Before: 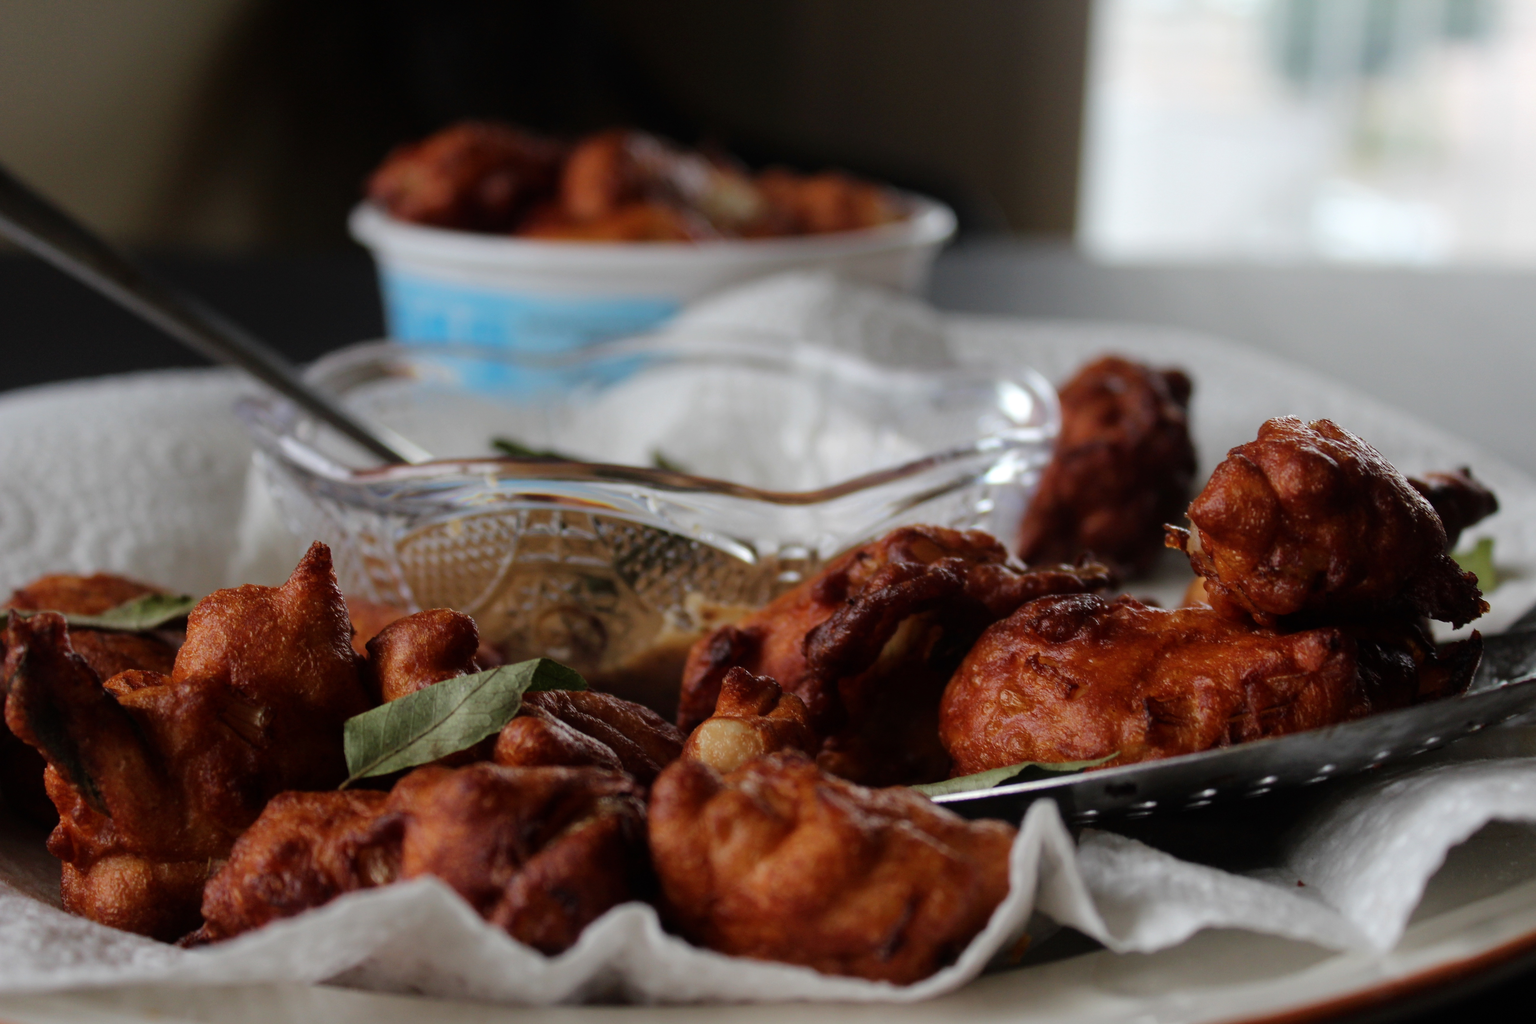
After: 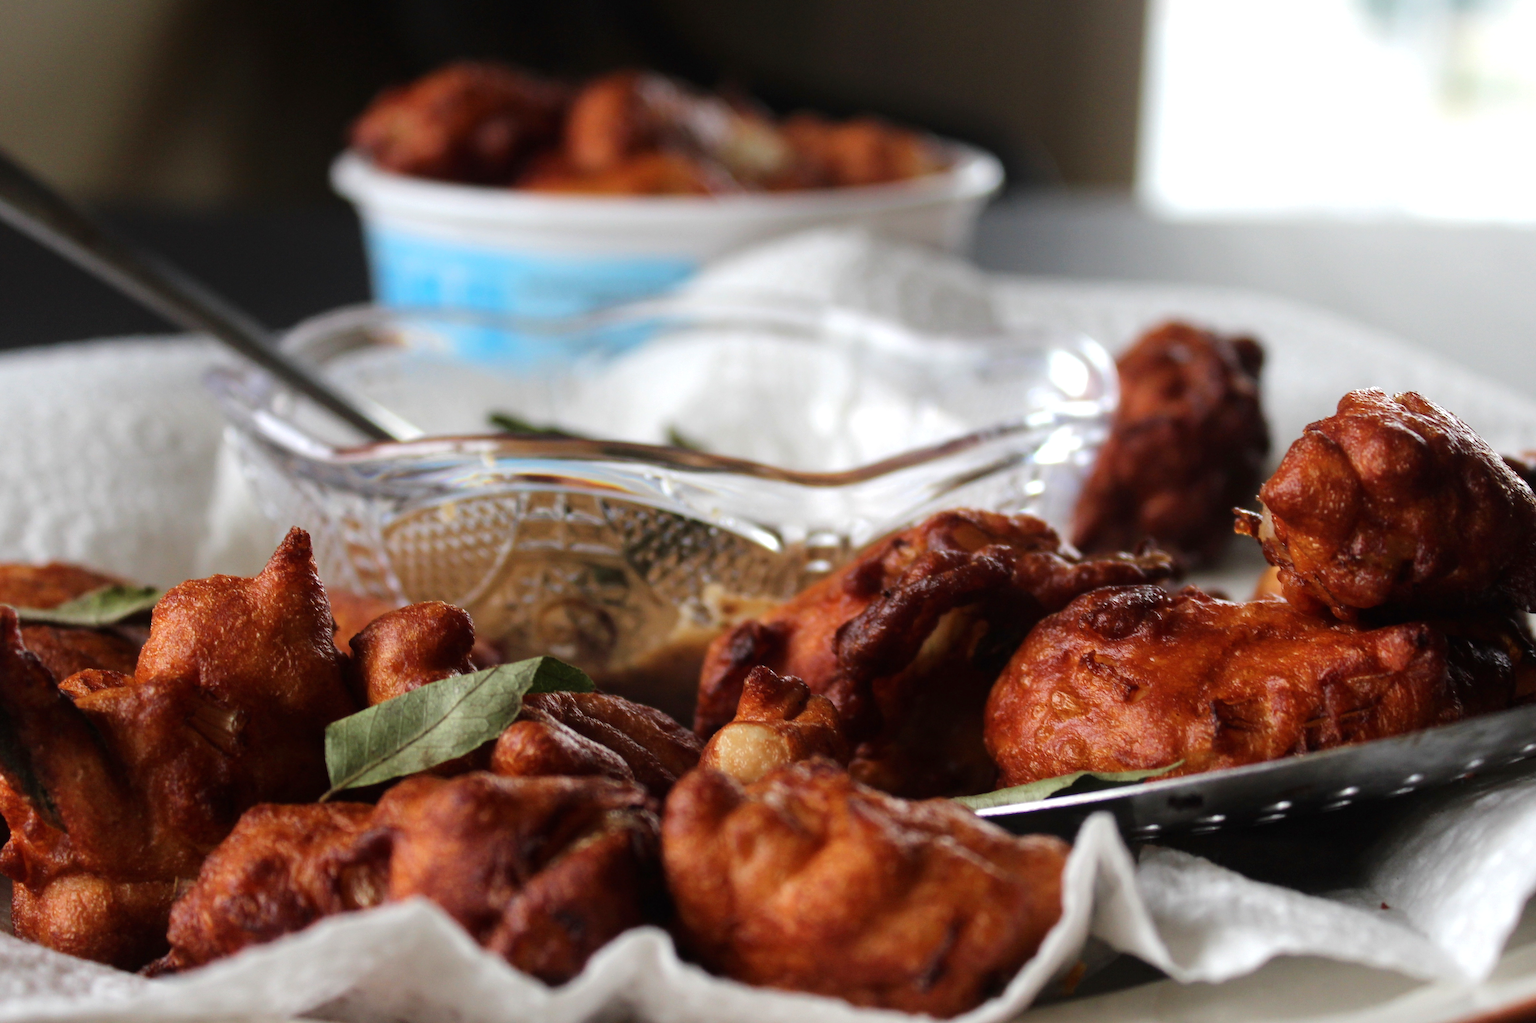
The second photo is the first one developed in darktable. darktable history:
exposure: black level correction 0, exposure 0.7 EV, compensate exposure bias true, compensate highlight preservation false
crop: left 3.305%, top 6.436%, right 6.389%, bottom 3.258%
